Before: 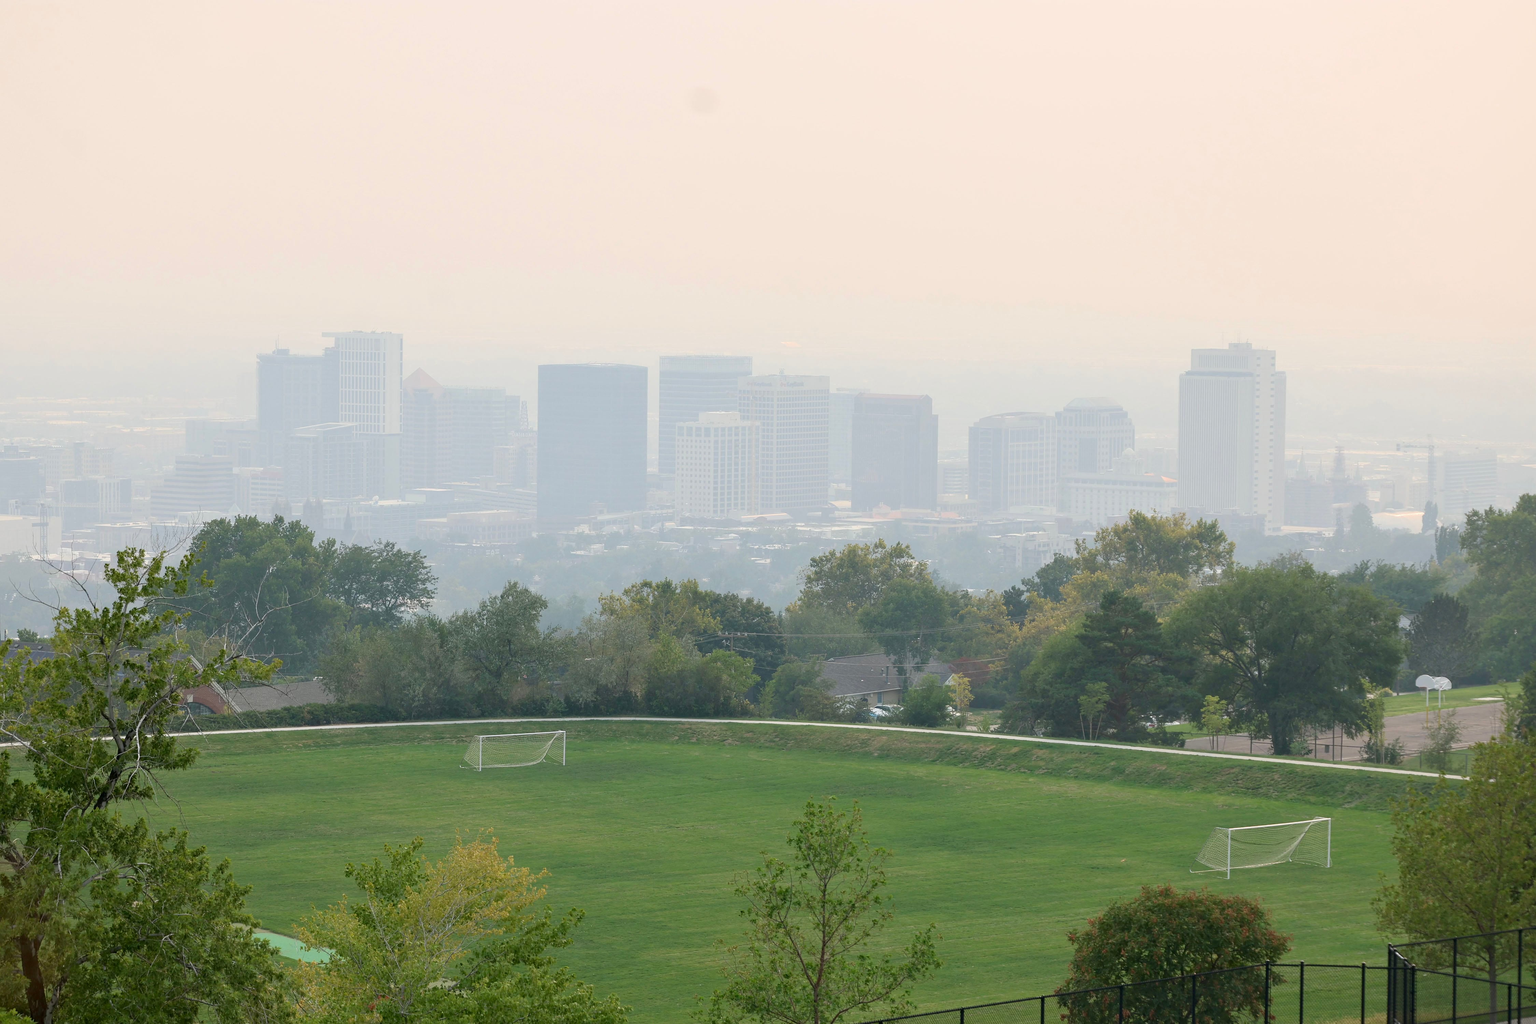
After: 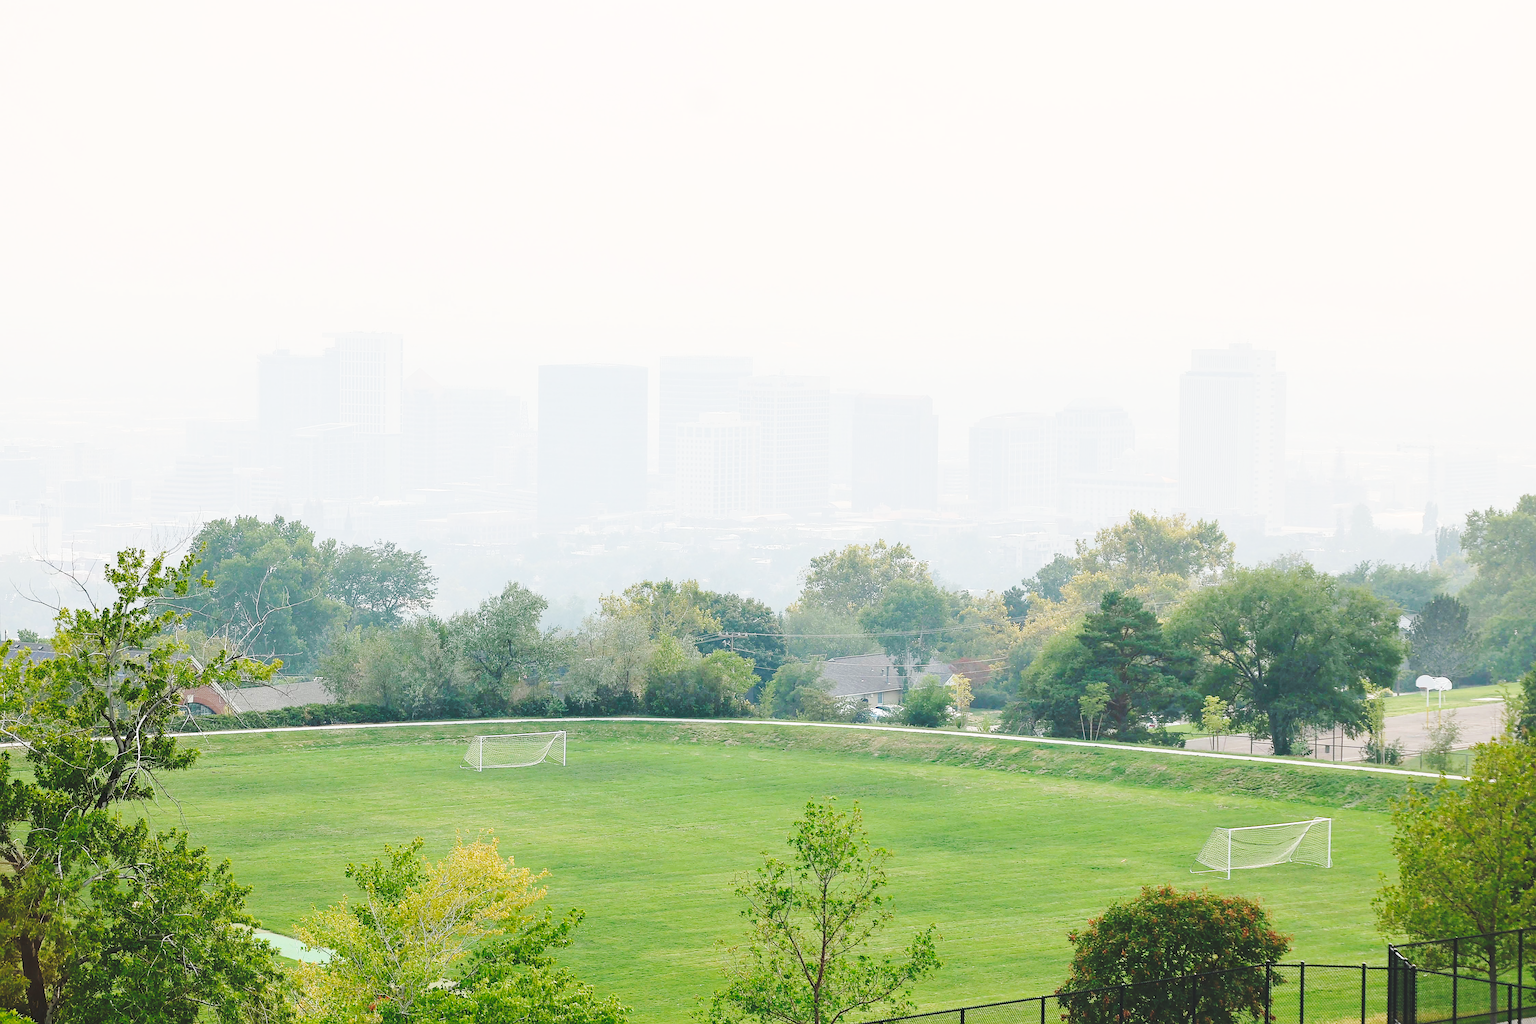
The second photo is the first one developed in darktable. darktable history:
base curve: curves: ch0 [(0, 0) (0.028, 0.03) (0.121, 0.232) (0.46, 0.748) (0.859, 0.968) (1, 1)], preserve colors none
sharpen: radius 1.366, amount 1.234, threshold 0.742
tone curve: curves: ch0 [(0, 0) (0.003, 0.117) (0.011, 0.125) (0.025, 0.133) (0.044, 0.144) (0.069, 0.152) (0.1, 0.167) (0.136, 0.186) (0.177, 0.21) (0.224, 0.244) (0.277, 0.295) (0.335, 0.357) (0.399, 0.445) (0.468, 0.531) (0.543, 0.629) (0.623, 0.716) (0.709, 0.803) (0.801, 0.876) (0.898, 0.939) (1, 1)], preserve colors none
